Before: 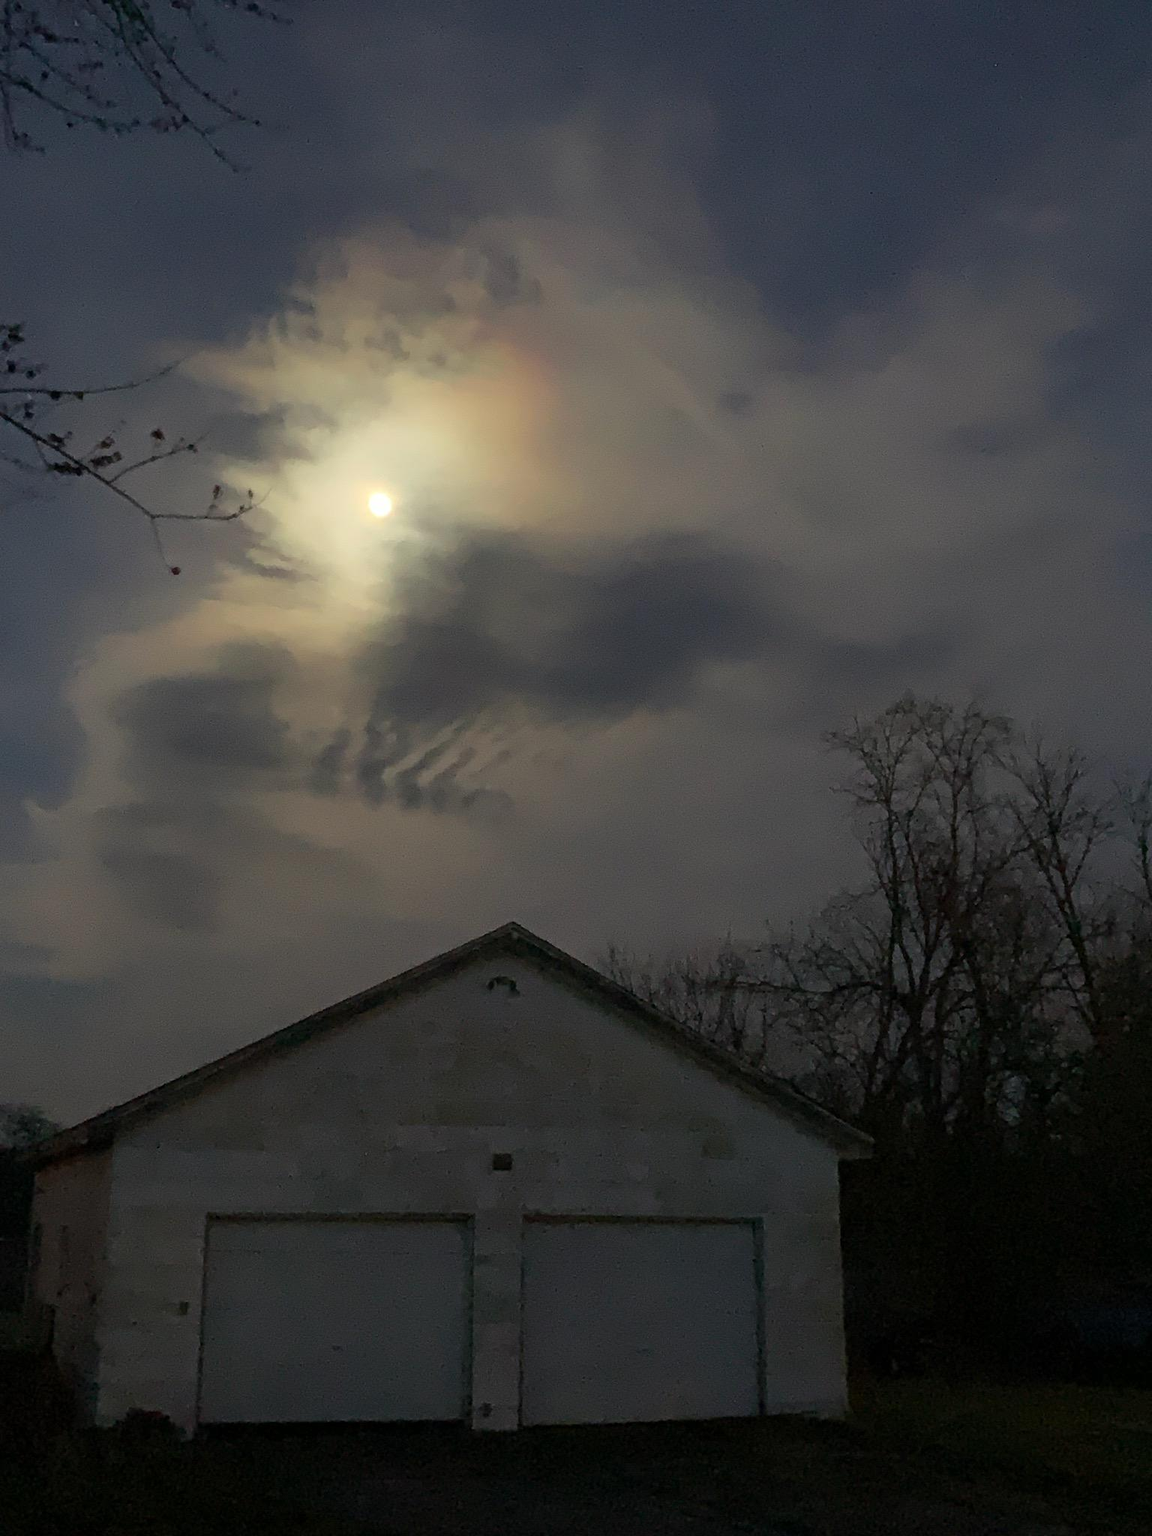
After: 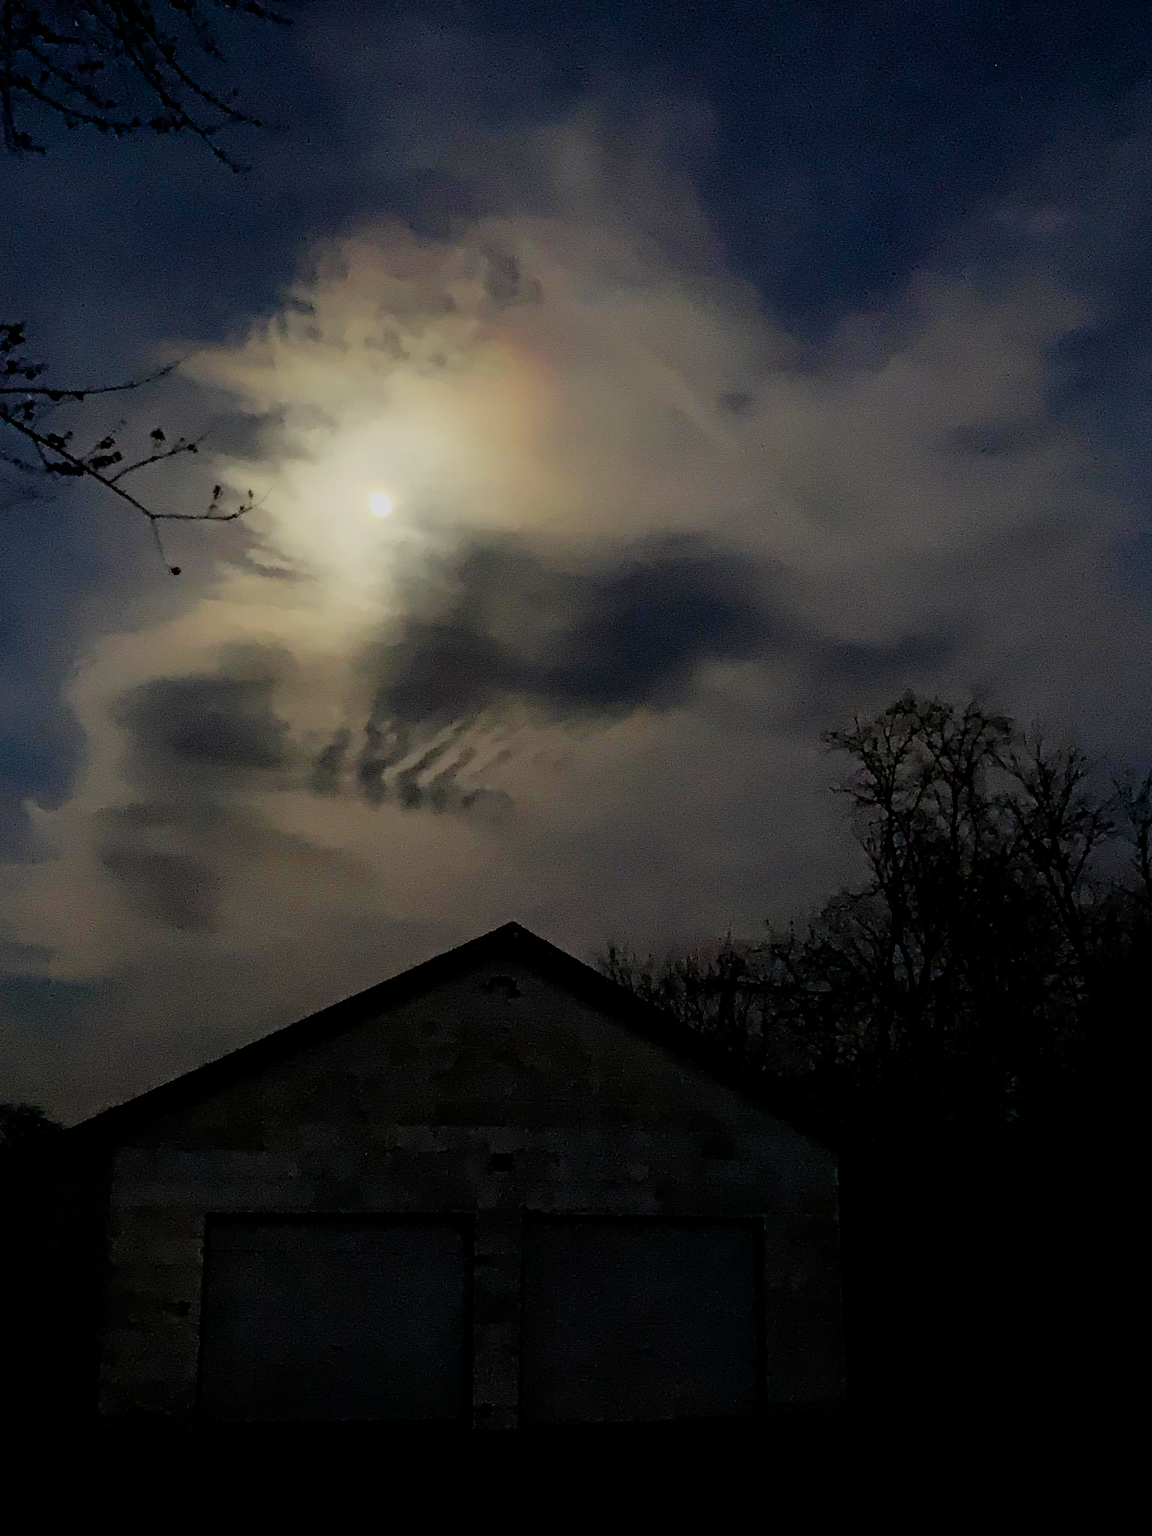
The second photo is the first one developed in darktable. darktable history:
filmic rgb: black relative exposure -4.39 EV, white relative exposure 5.01 EV, hardness 2.17, latitude 39.13%, contrast 1.152, highlights saturation mix 10.73%, shadows ↔ highlights balance 1.02%, add noise in highlights 0.001, preserve chrominance no, color science v3 (2019), use custom middle-gray values true, contrast in highlights soft
local contrast: mode bilateral grid, contrast 14, coarseness 36, detail 106%, midtone range 0.2
